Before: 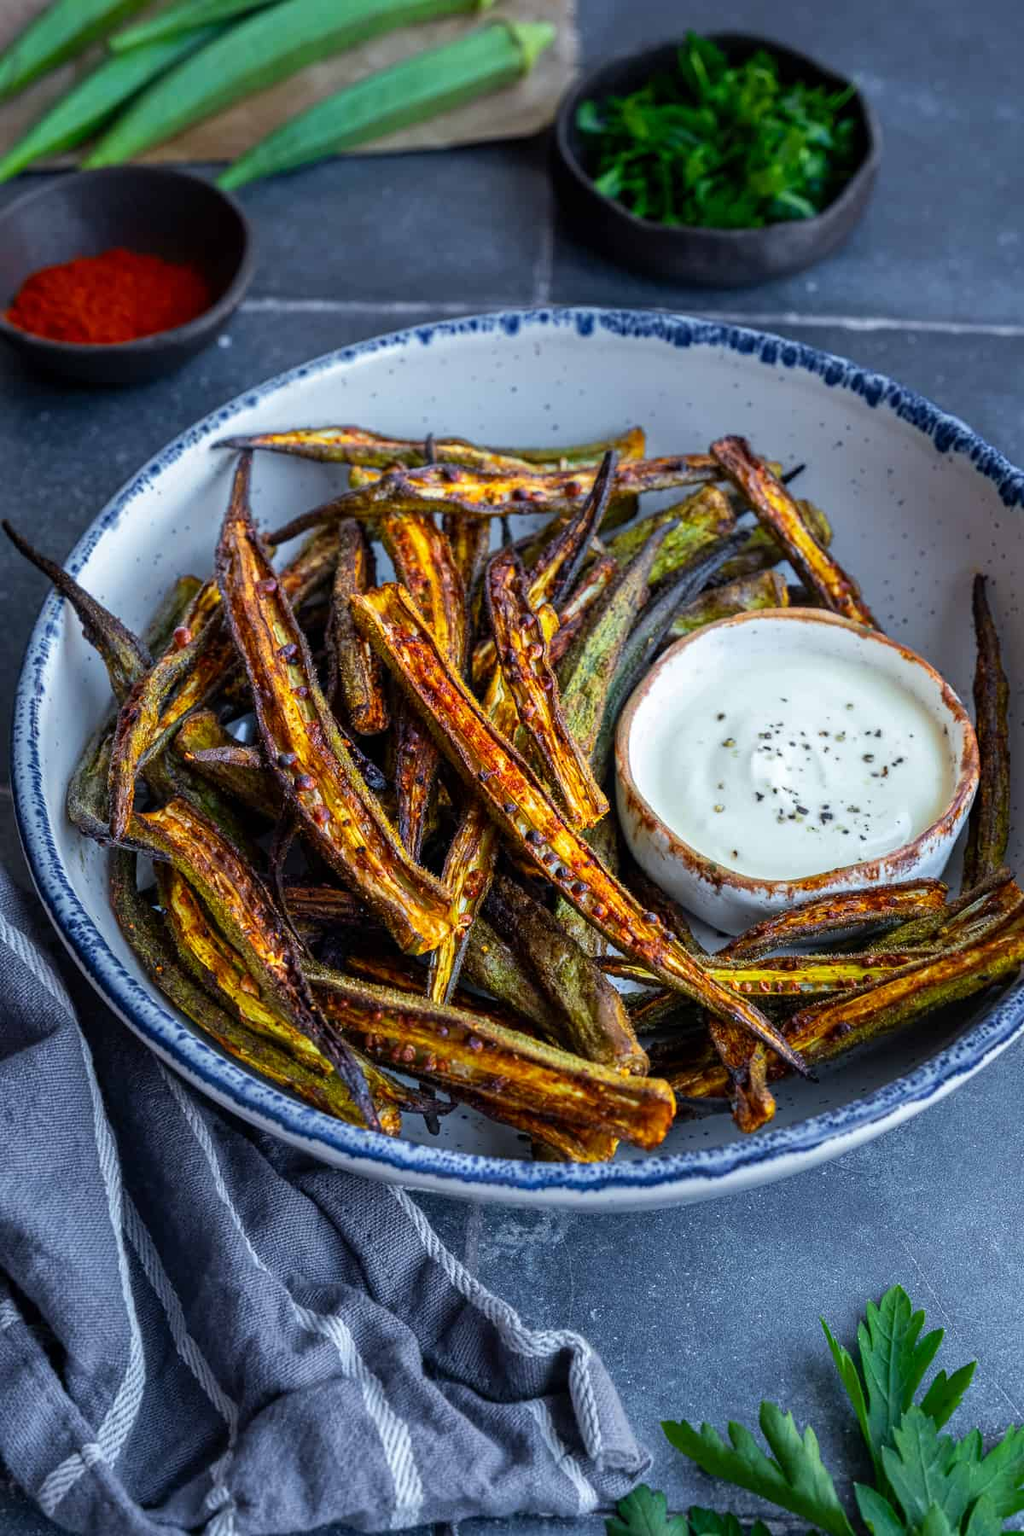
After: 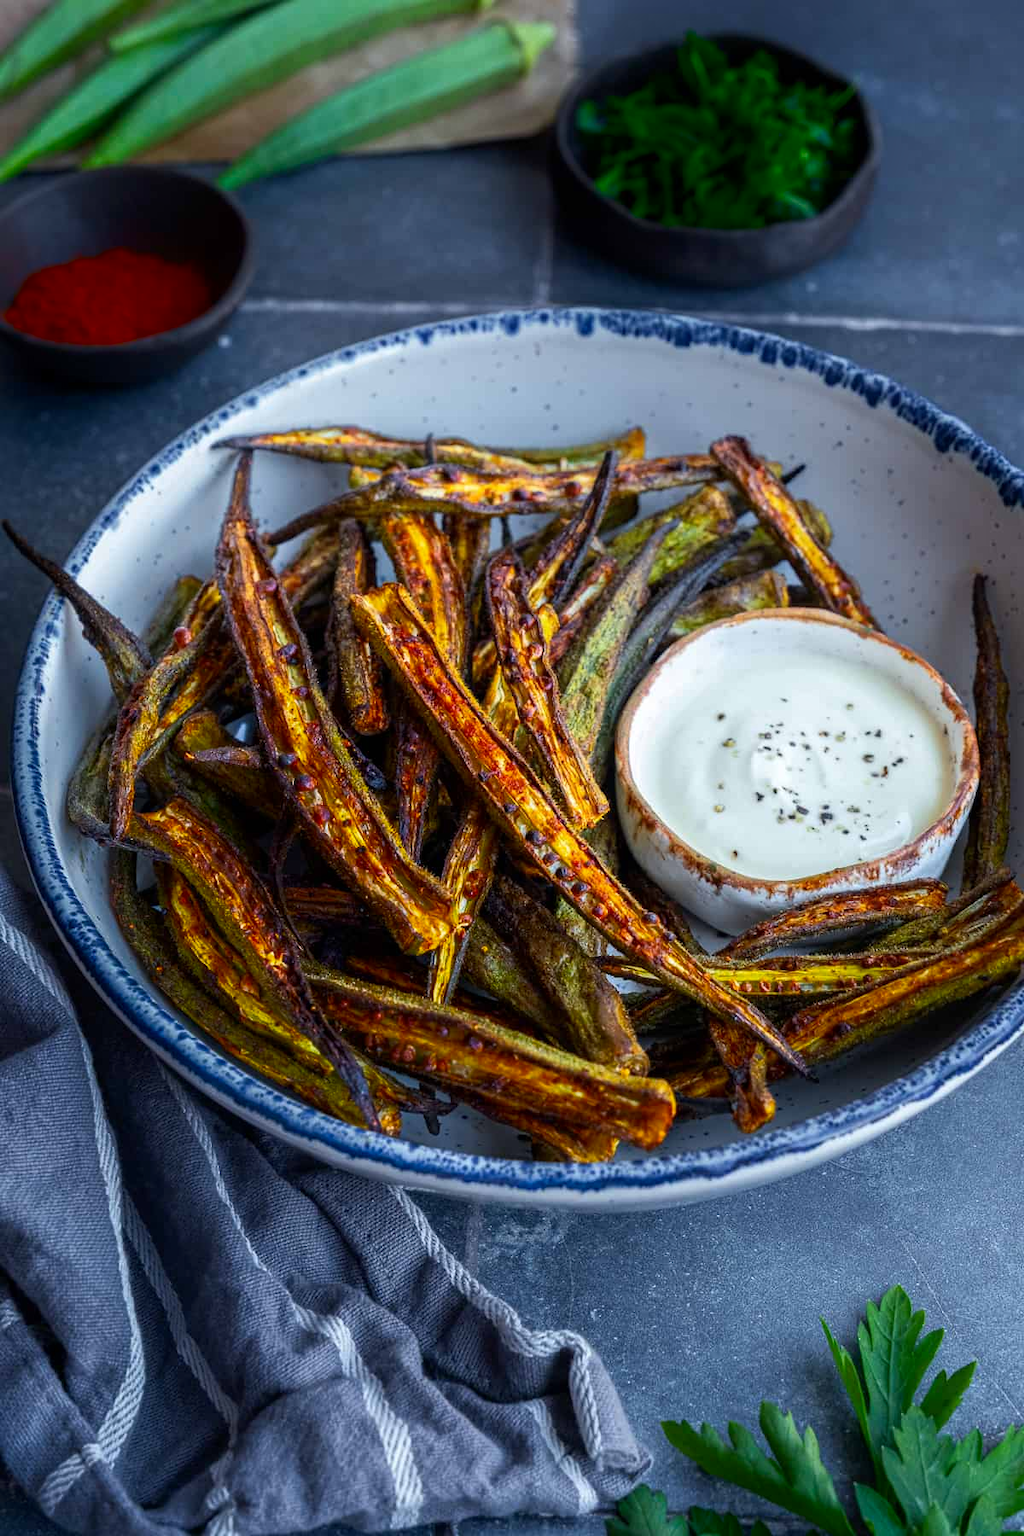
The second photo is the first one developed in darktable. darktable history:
shadows and highlights: shadows -71.78, highlights 34.91, soften with gaussian
